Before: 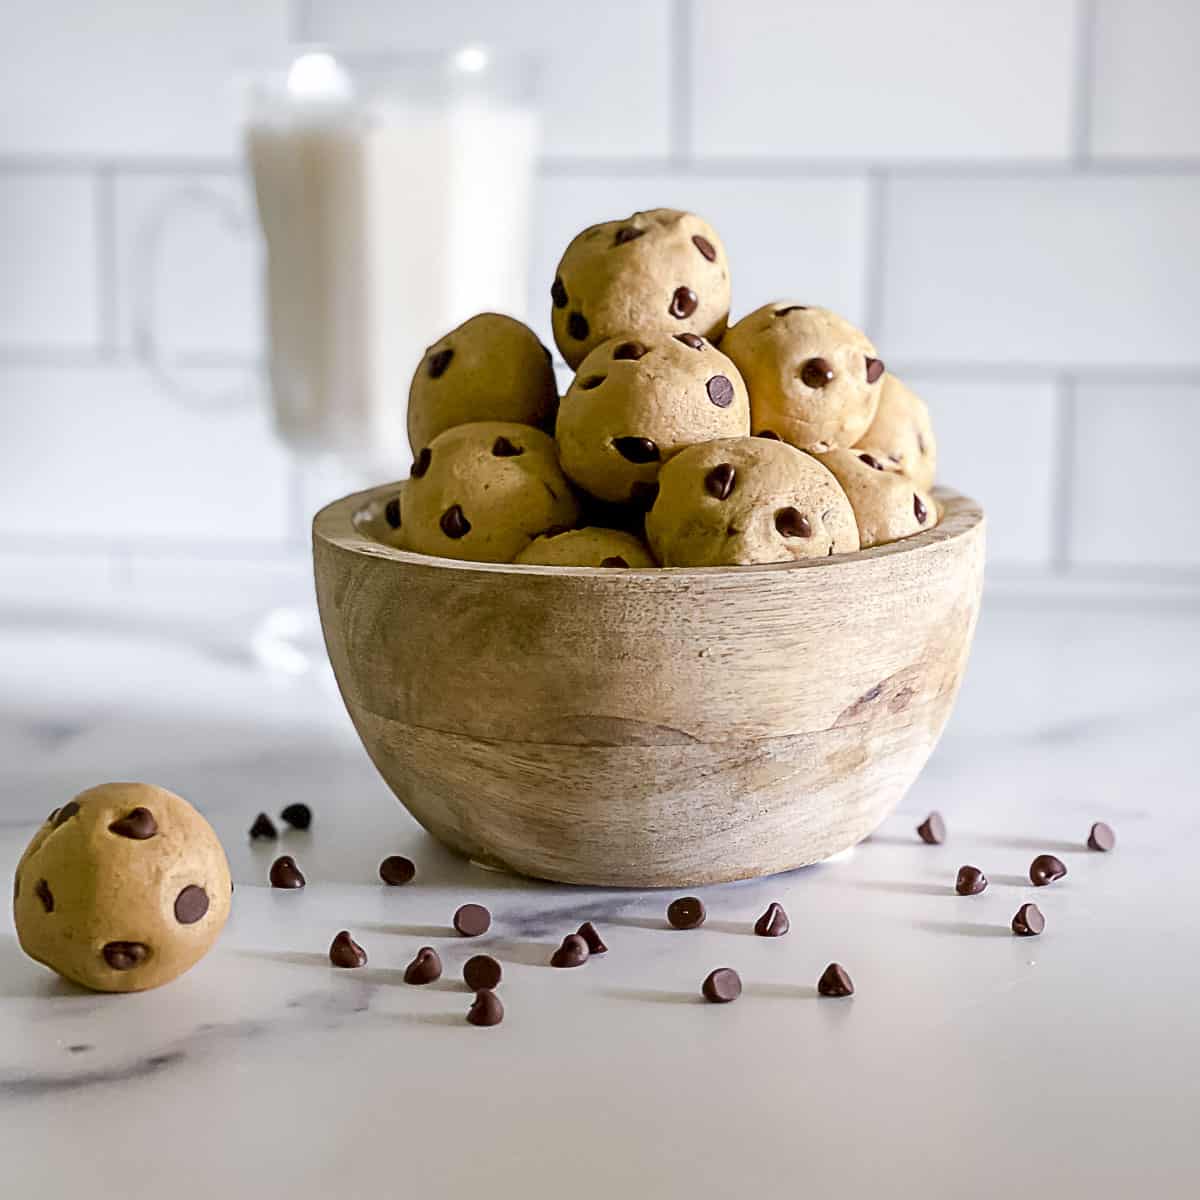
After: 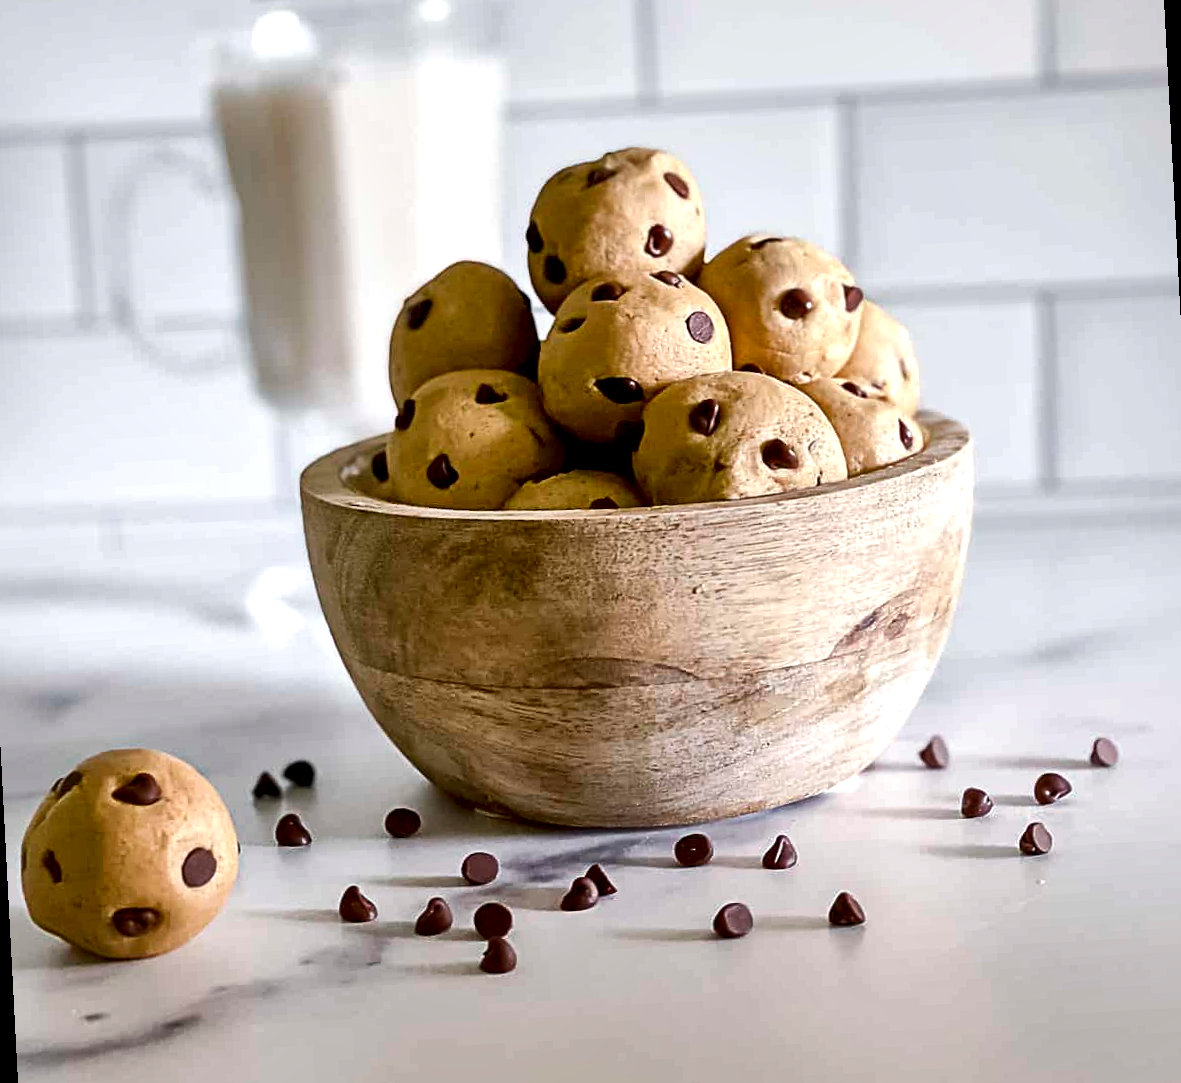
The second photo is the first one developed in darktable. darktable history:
base curve: preserve colors none
rotate and perspective: rotation -3°, crop left 0.031, crop right 0.968, crop top 0.07, crop bottom 0.93
white balance: emerald 1
local contrast: mode bilateral grid, contrast 70, coarseness 75, detail 180%, midtone range 0.2
